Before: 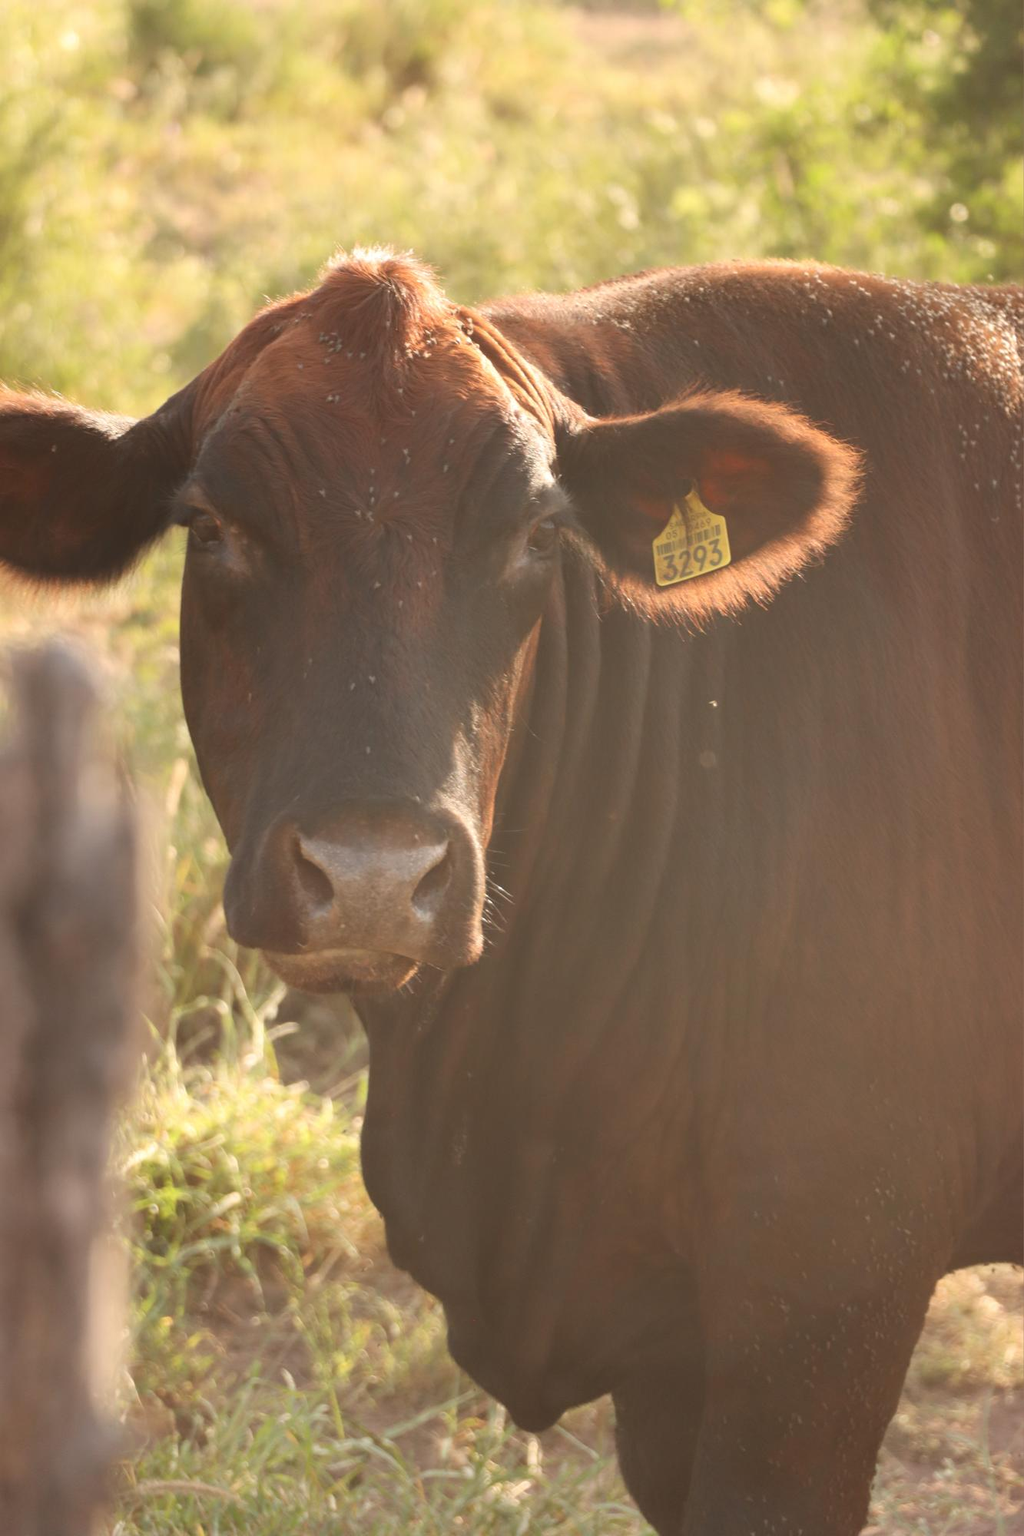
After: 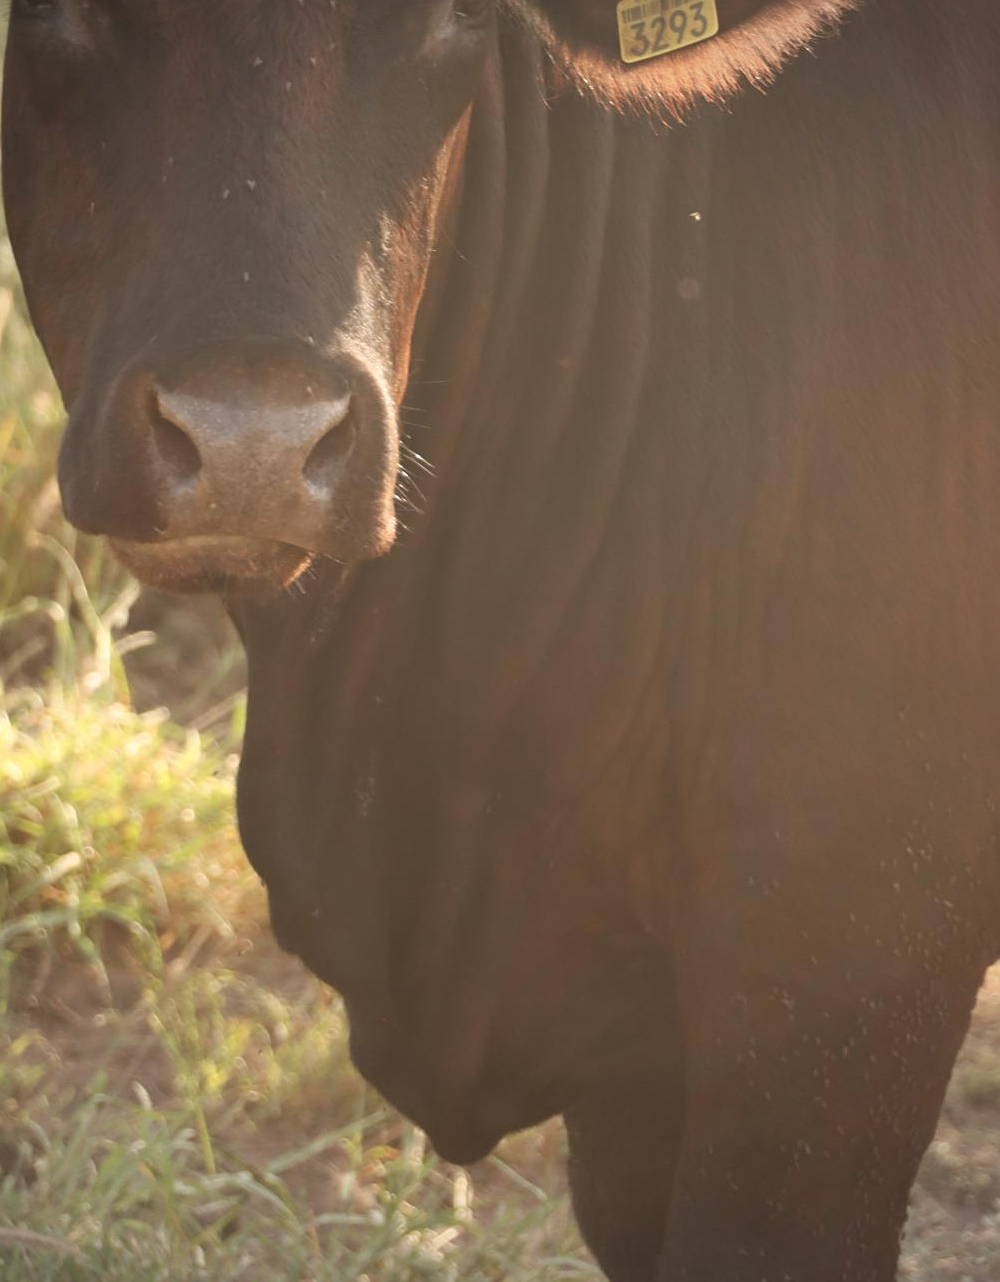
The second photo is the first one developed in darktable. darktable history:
sharpen: amount 0.212
vignetting: fall-off radius 60.86%, unbound false
crop and rotate: left 17.504%, top 35.013%, right 7.451%, bottom 0.87%
